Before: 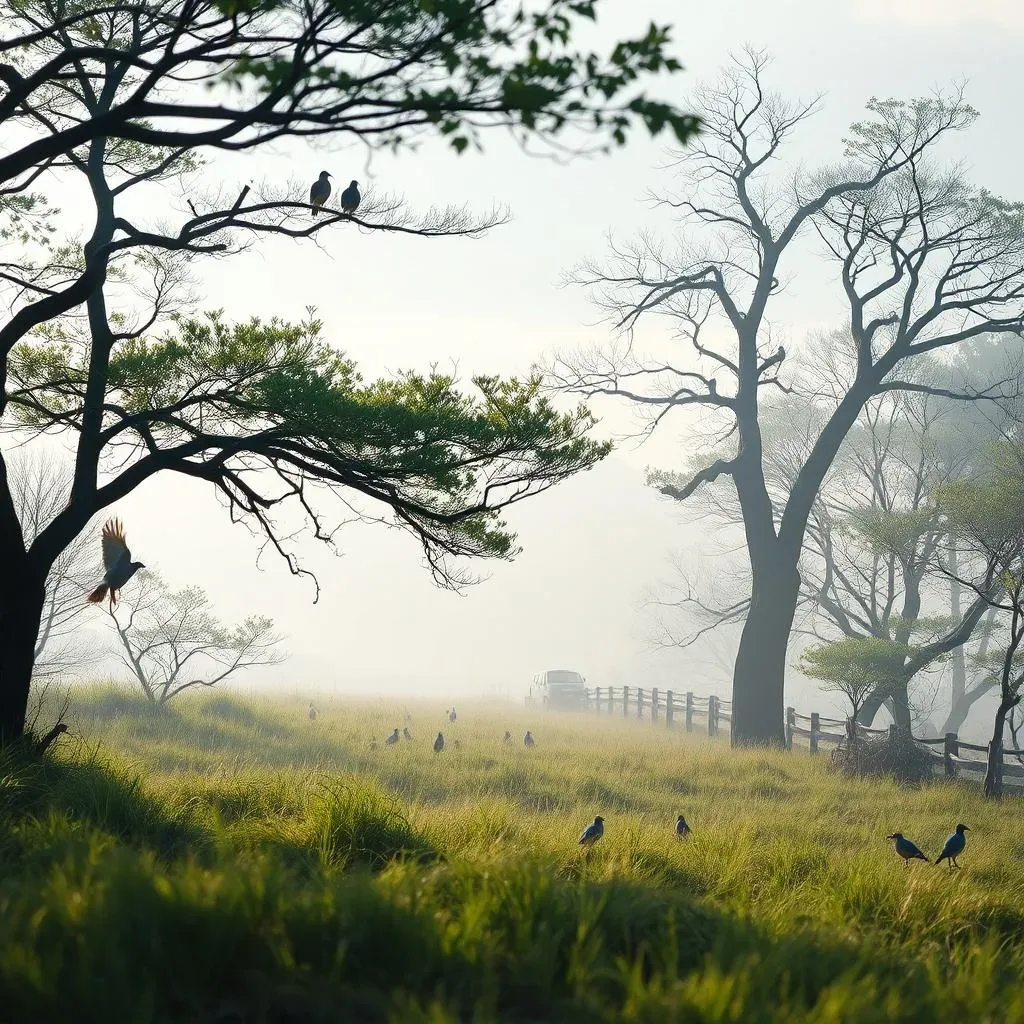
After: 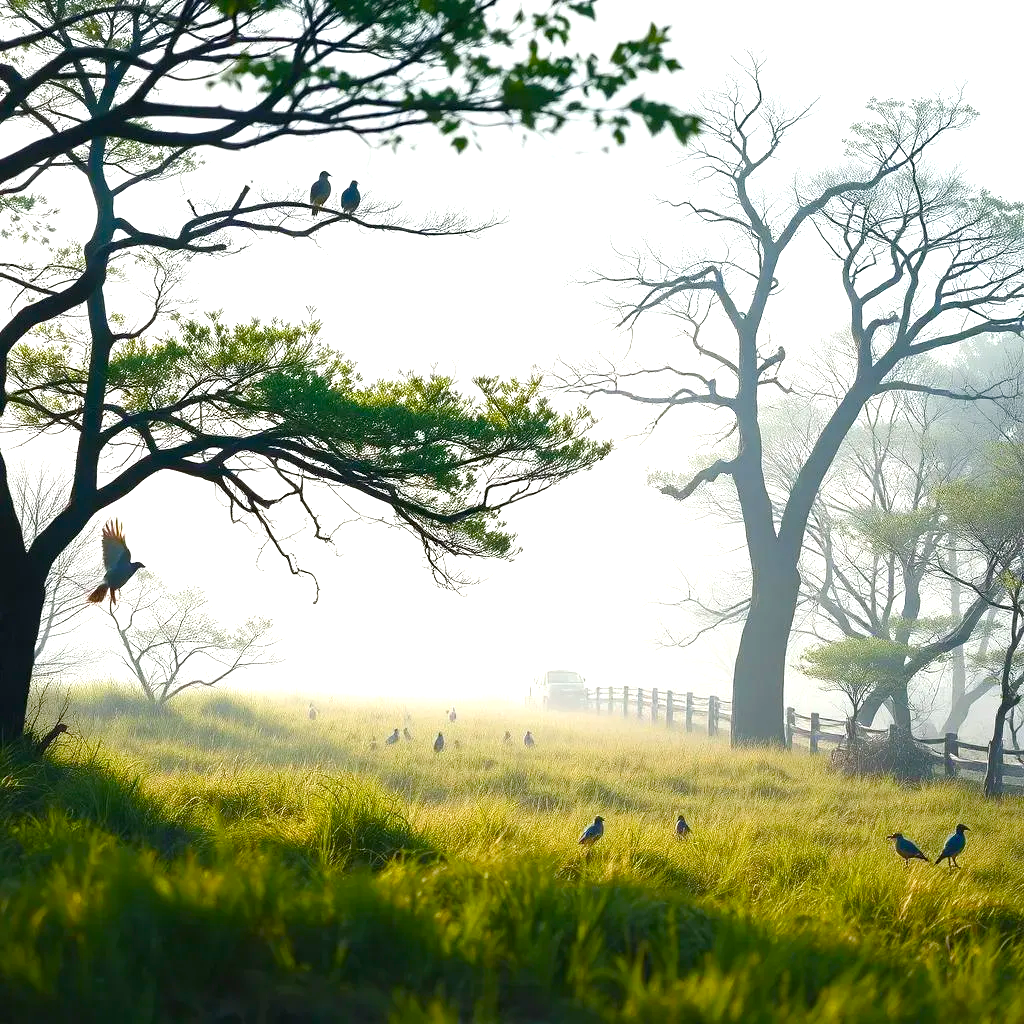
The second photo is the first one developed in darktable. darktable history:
exposure: black level correction 0, exposure 0.695 EV, compensate highlight preservation false
color balance rgb: perceptual saturation grading › global saturation 20%, perceptual saturation grading › highlights -24.987%, perceptual saturation grading › shadows 49.807%, global vibrance 20%
